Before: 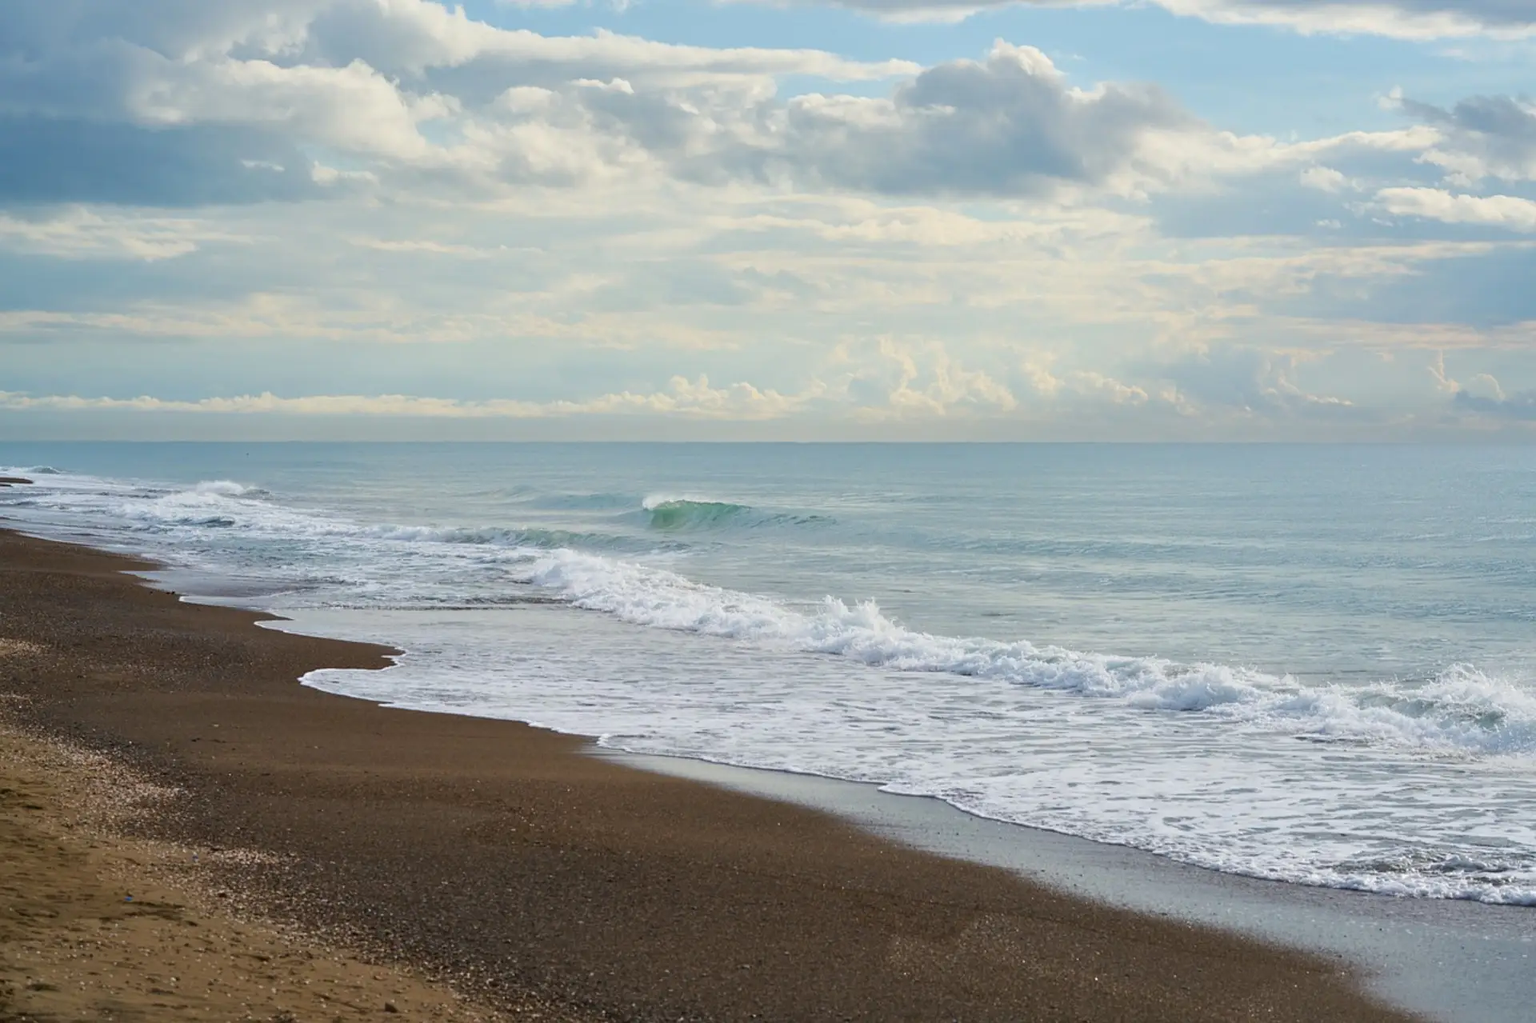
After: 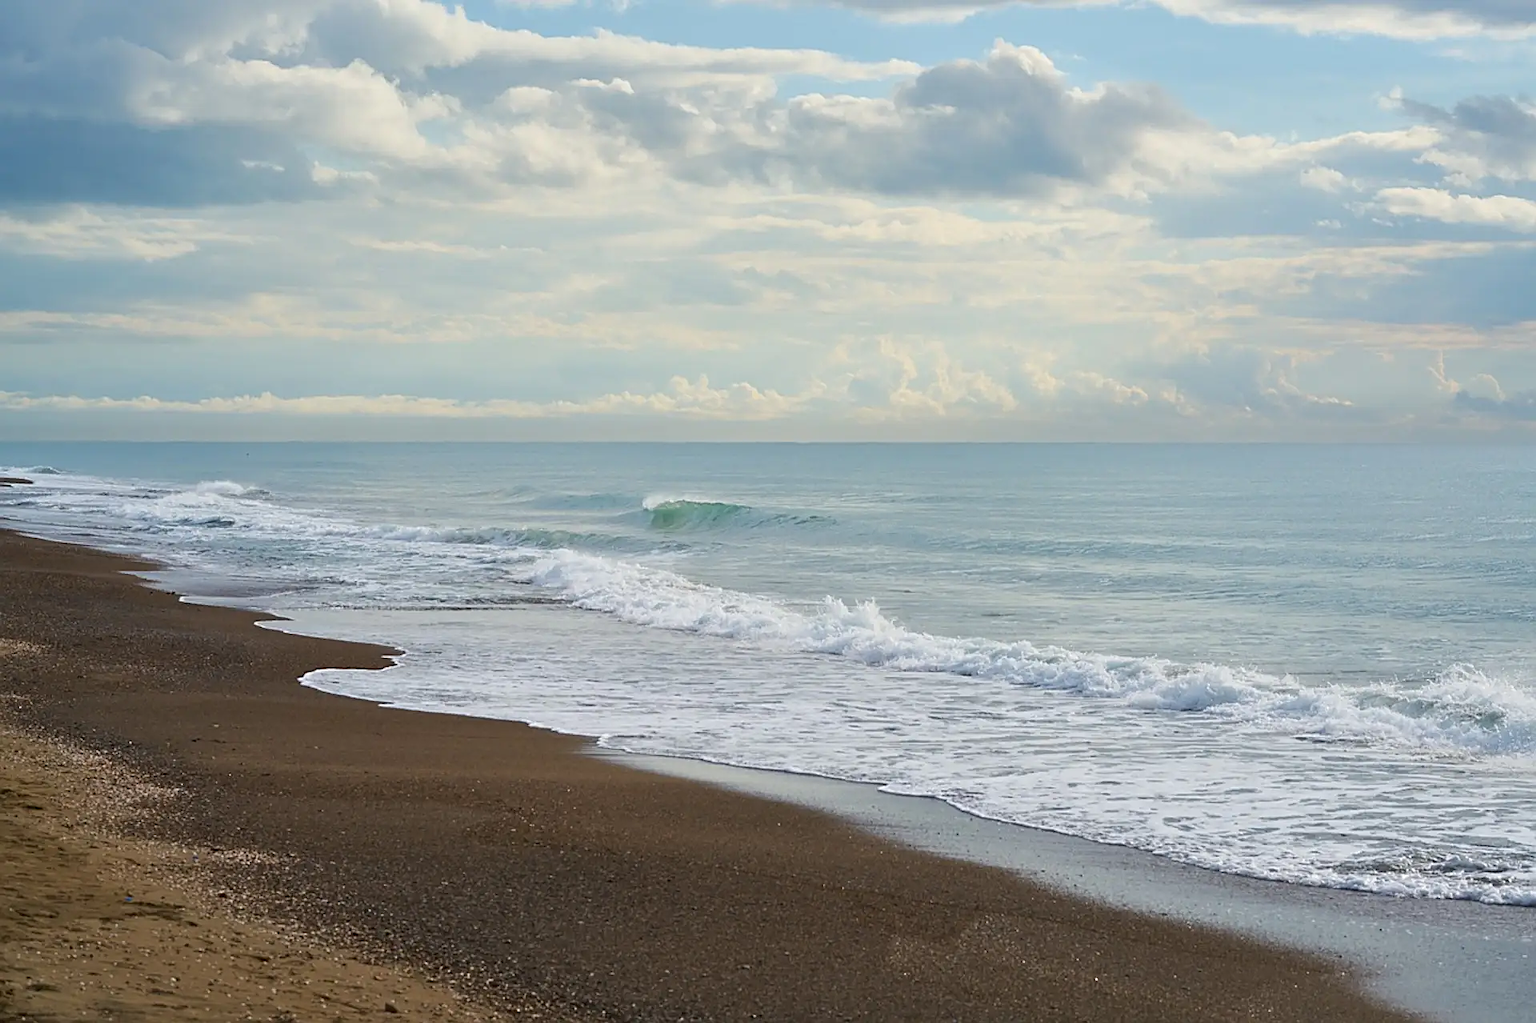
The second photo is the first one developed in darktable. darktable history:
sharpen: on, module defaults
rotate and perspective: automatic cropping original format, crop left 0, crop top 0
